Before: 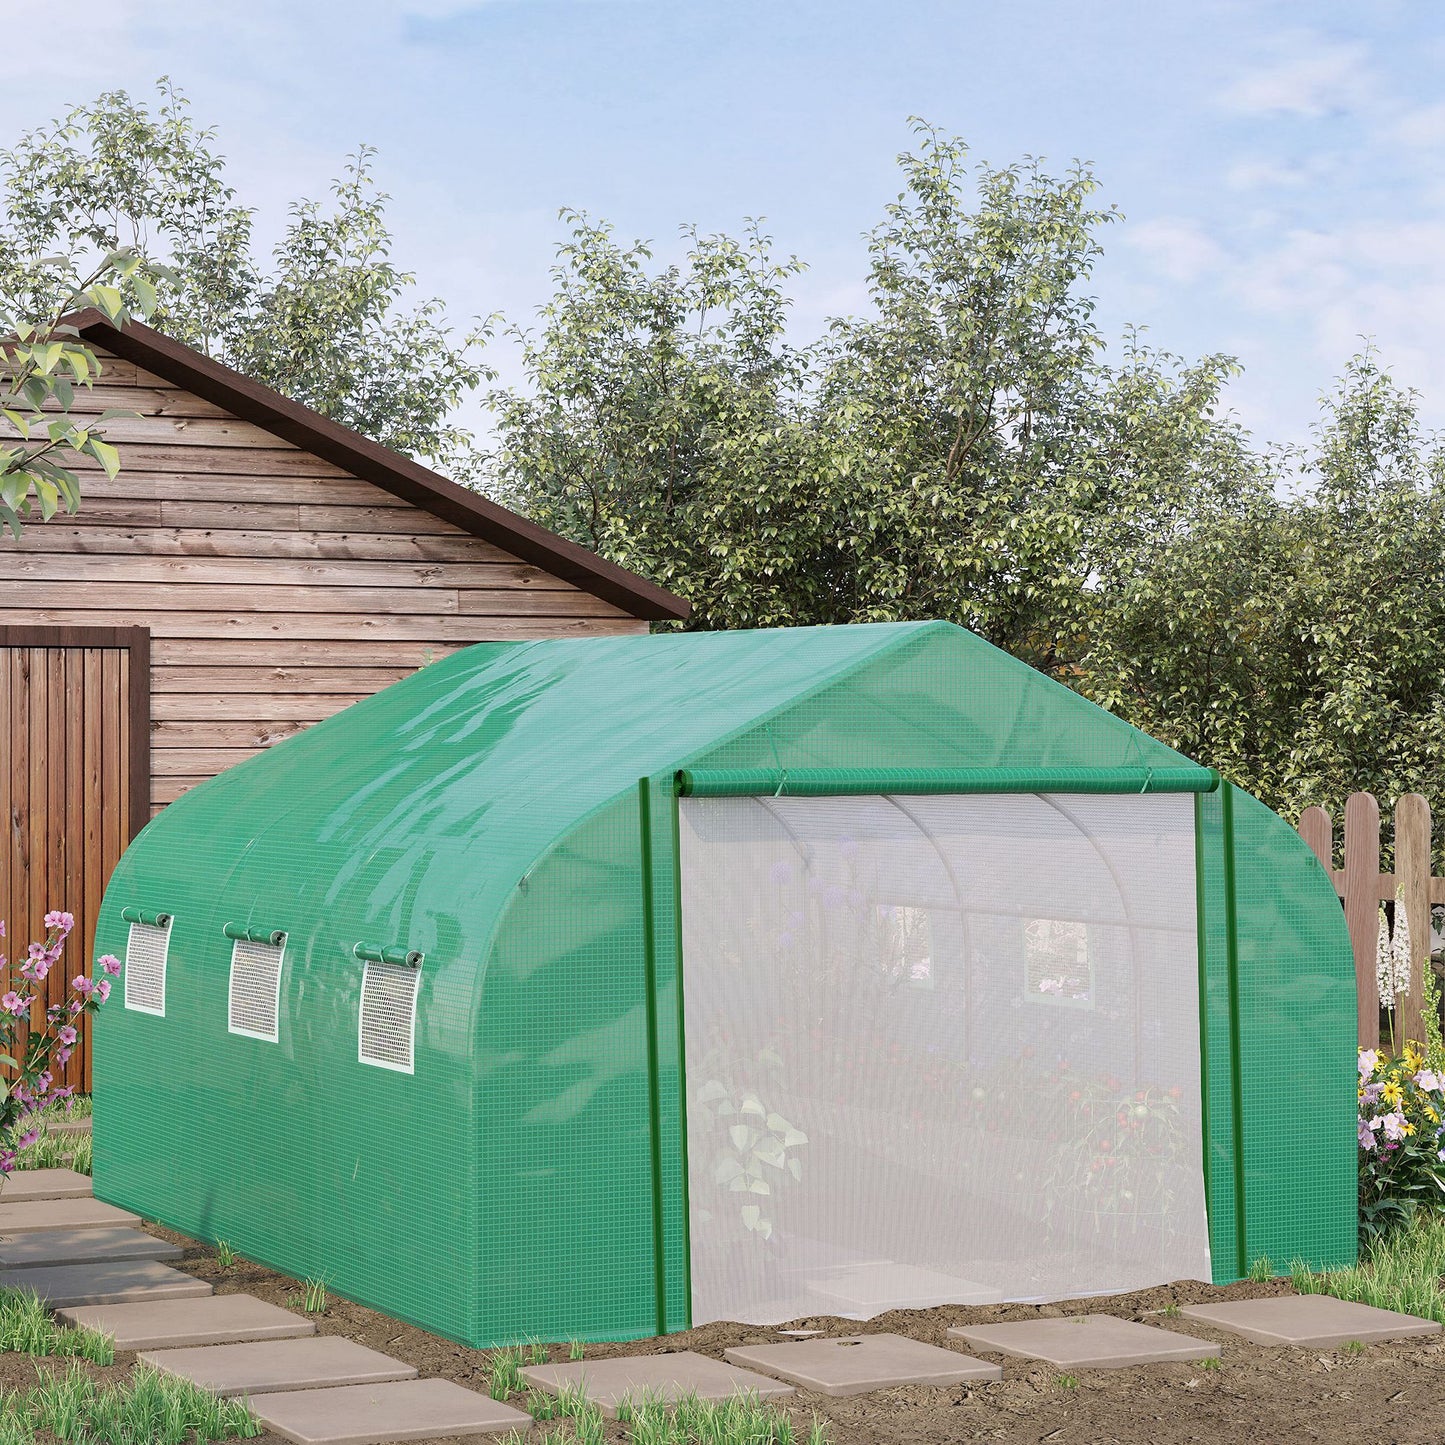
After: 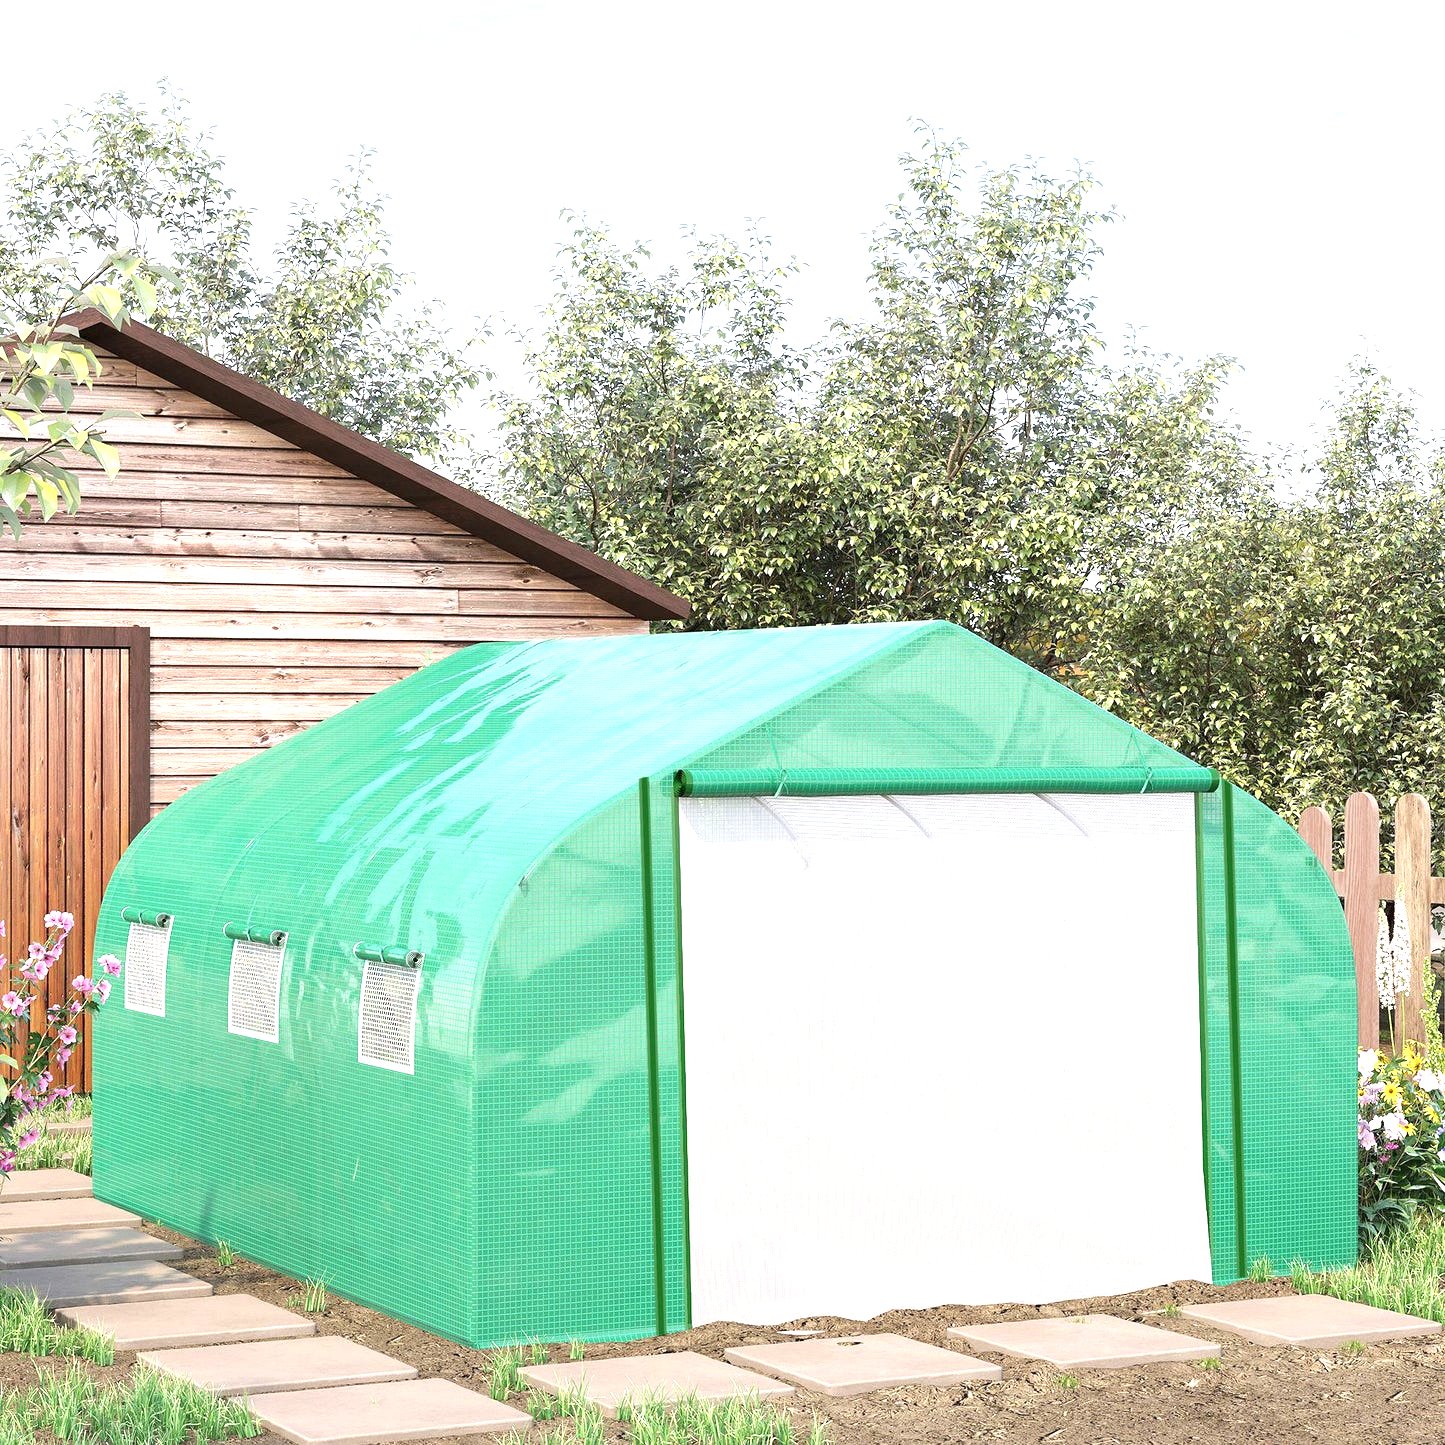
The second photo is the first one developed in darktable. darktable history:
exposure: exposure 1.139 EV, compensate highlight preservation false
